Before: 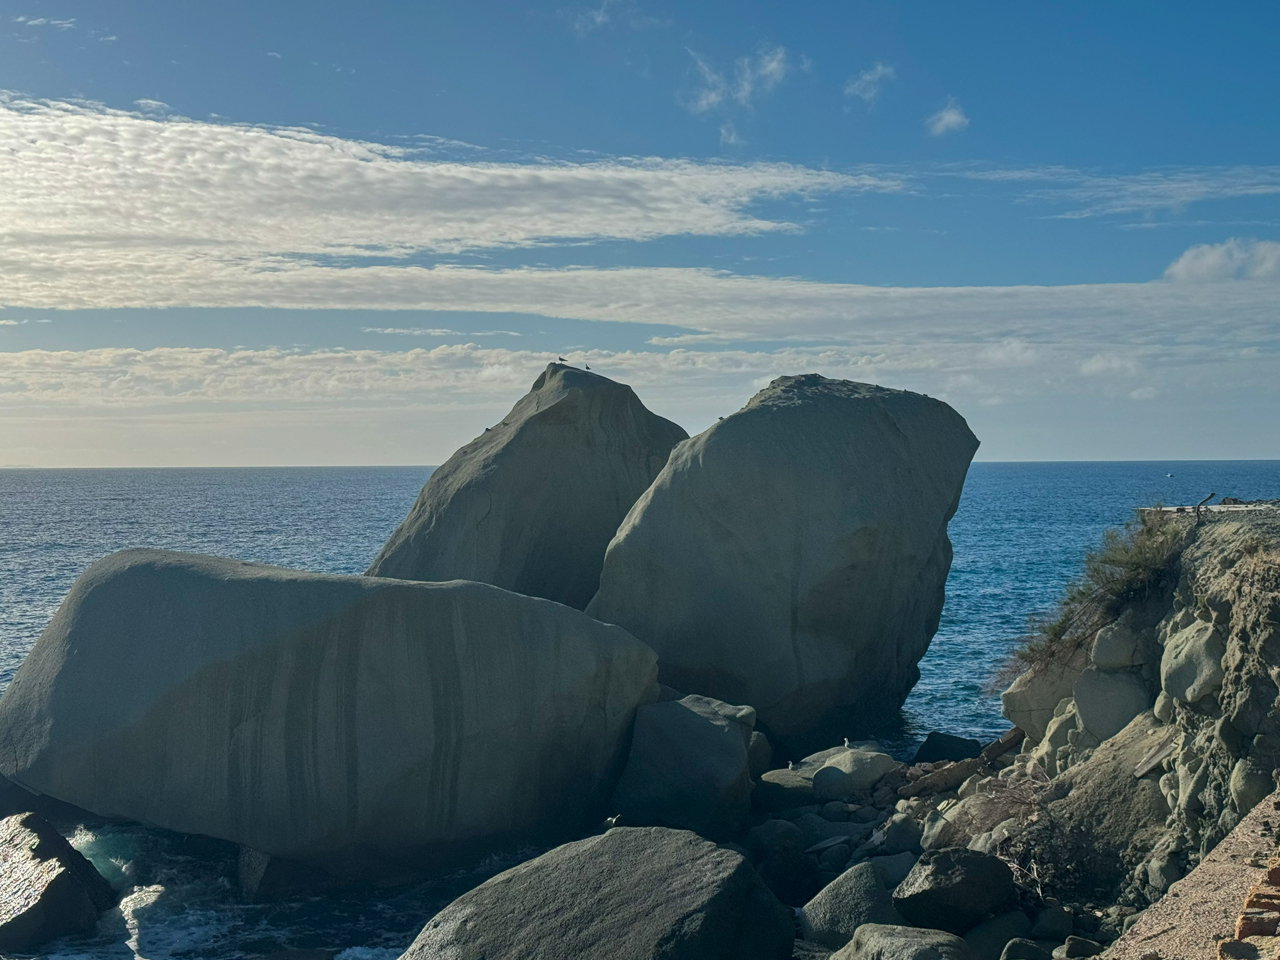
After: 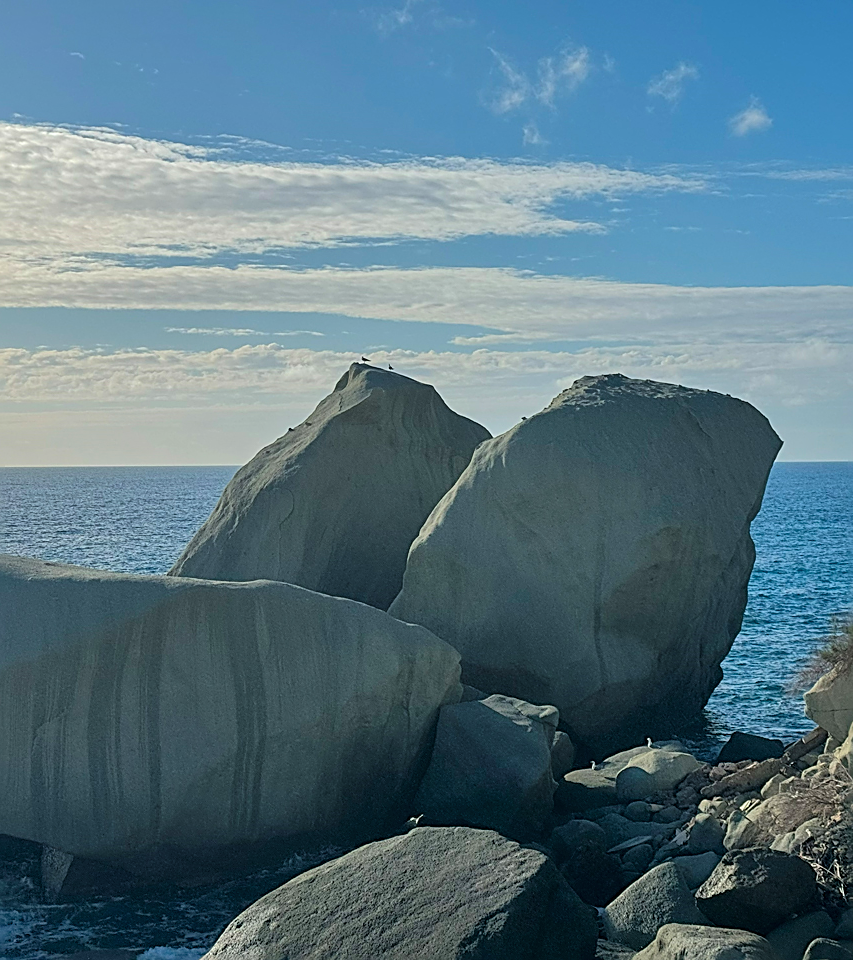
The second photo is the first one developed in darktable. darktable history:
shadows and highlights: on, module defaults
tone curve: curves: ch0 [(0, 0) (0.004, 0.001) (0.133, 0.112) (0.325, 0.362) (0.832, 0.893) (1, 1)], color space Lab, linked channels, preserve colors none
crop and rotate: left 15.446%, right 17.836%
sharpen: amount 0.75
